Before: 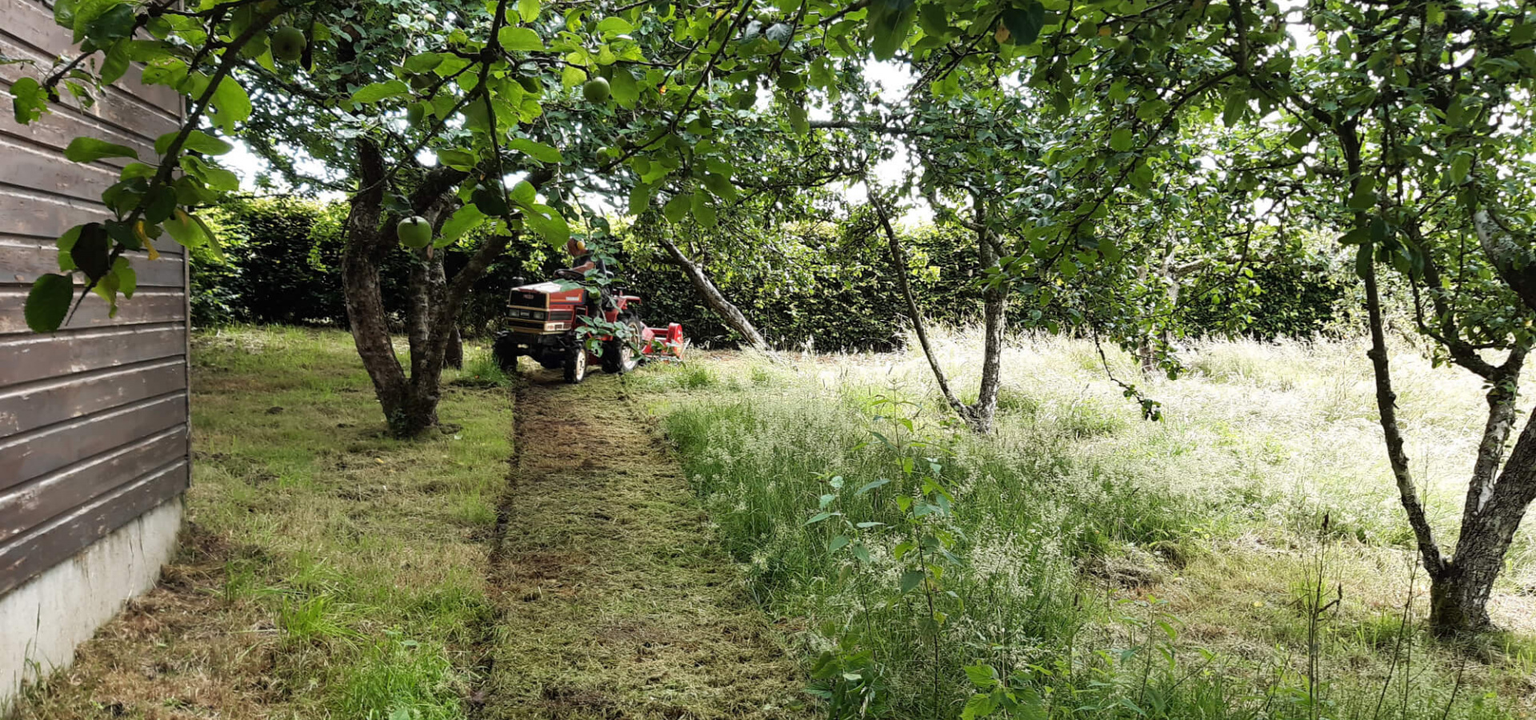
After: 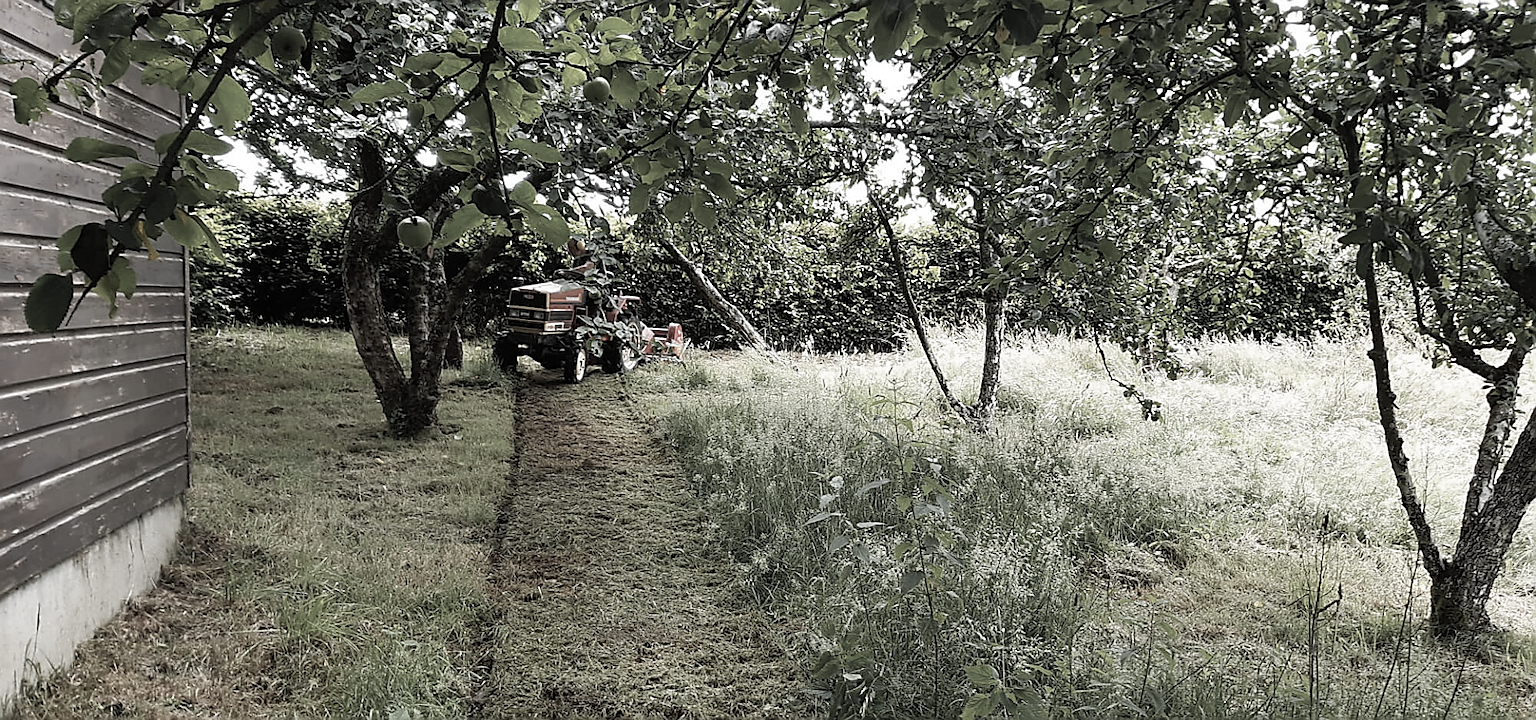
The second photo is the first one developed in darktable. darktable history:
sharpen: radius 1.4, amount 1.25, threshold 0.7
color zones: curves: ch0 [(0, 0.613) (0.01, 0.613) (0.245, 0.448) (0.498, 0.529) (0.642, 0.665) (0.879, 0.777) (0.99, 0.613)]; ch1 [(0, 0.035) (0.121, 0.189) (0.259, 0.197) (0.415, 0.061) (0.589, 0.022) (0.732, 0.022) (0.857, 0.026) (0.991, 0.053)]
